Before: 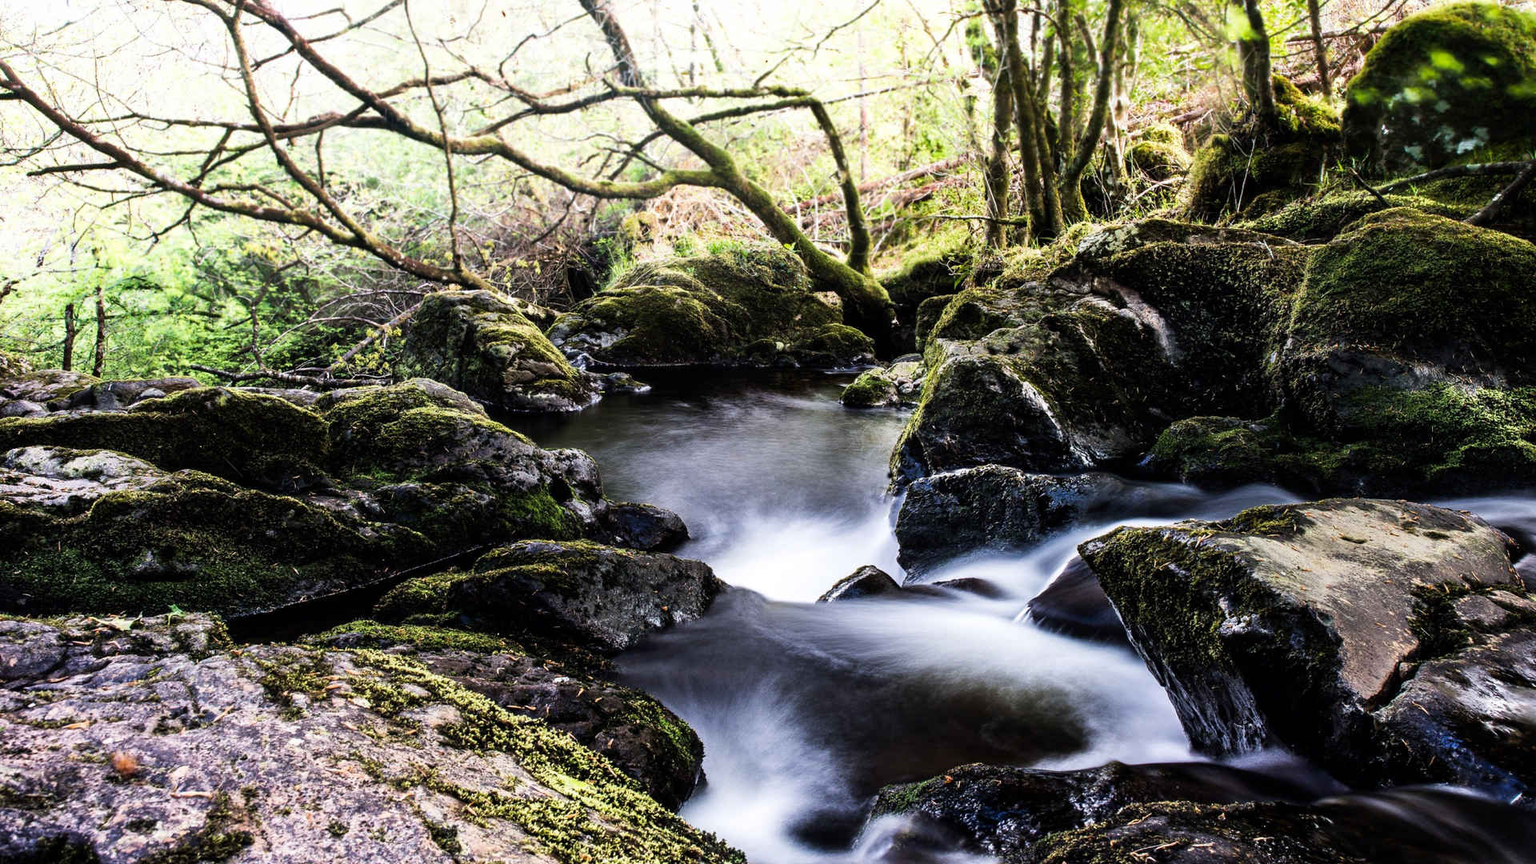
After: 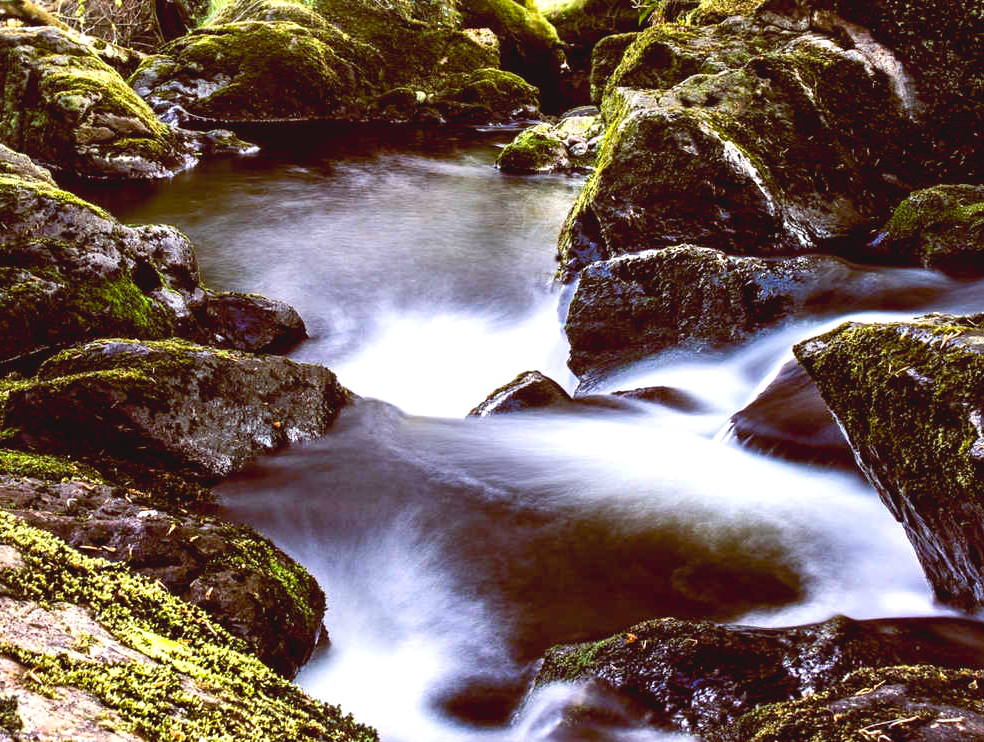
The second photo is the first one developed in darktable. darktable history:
crop and rotate: left 28.904%, top 31.261%, right 19.837%
color balance rgb: shadows lift › chroma 1.038%, shadows lift › hue 217.36°, global offset › chroma 0.407%, global offset › hue 34.3°, perceptual saturation grading › global saturation 5.368%, global vibrance 20%
exposure: exposure 0.731 EV, compensate highlight preservation false
contrast brightness saturation: contrast -0.11
